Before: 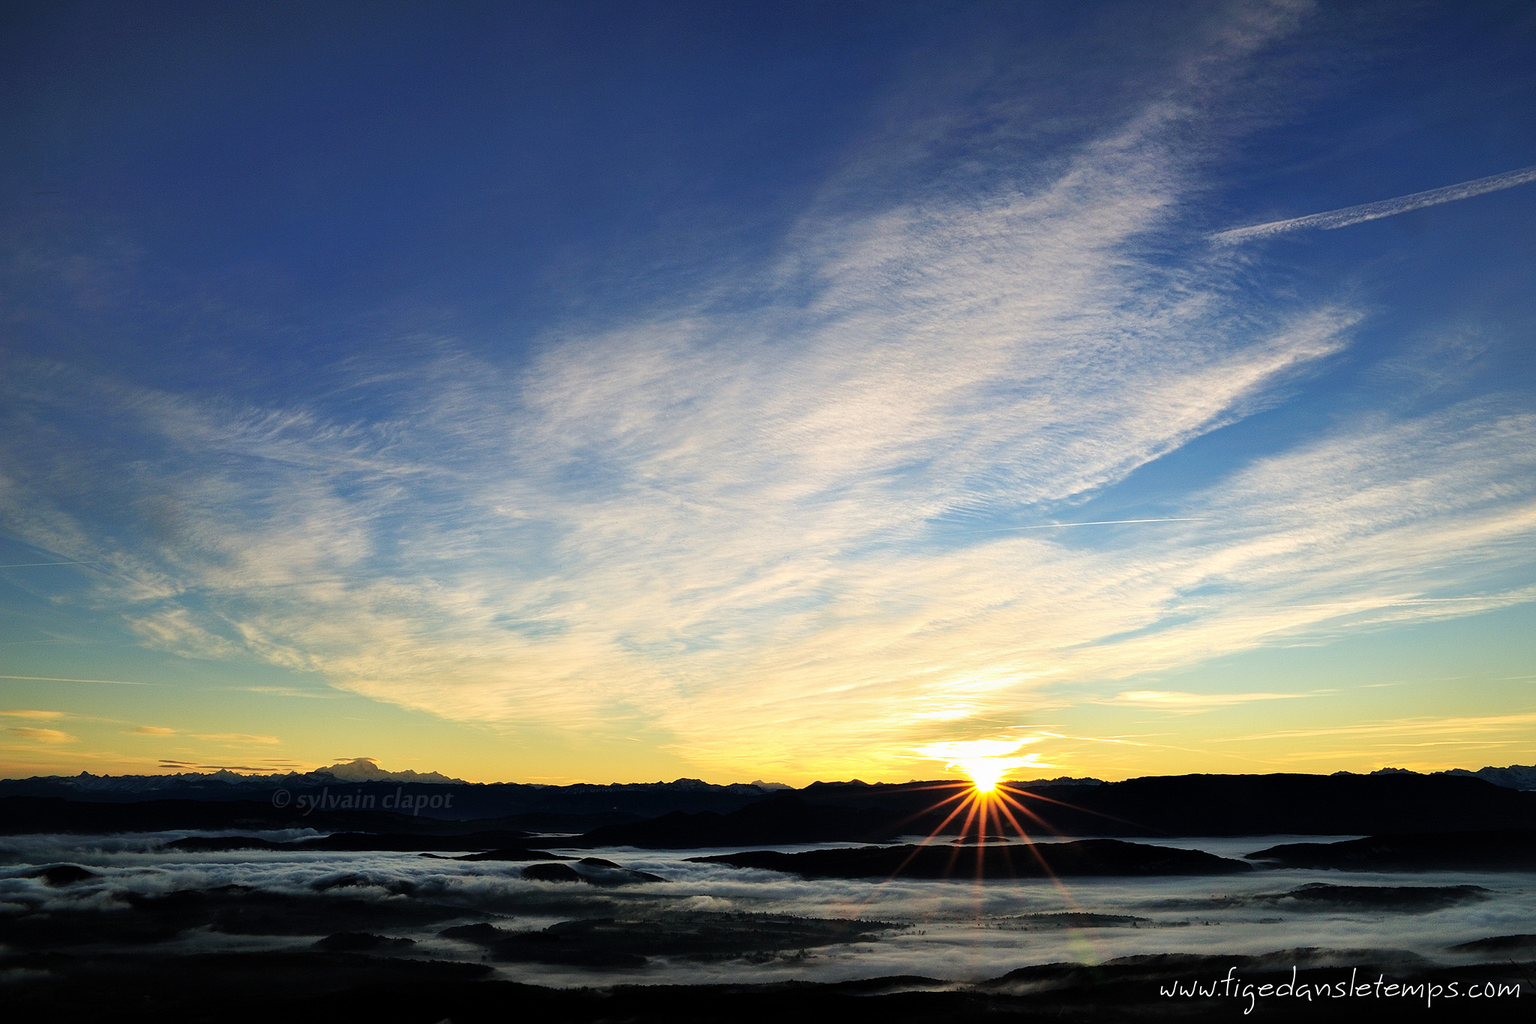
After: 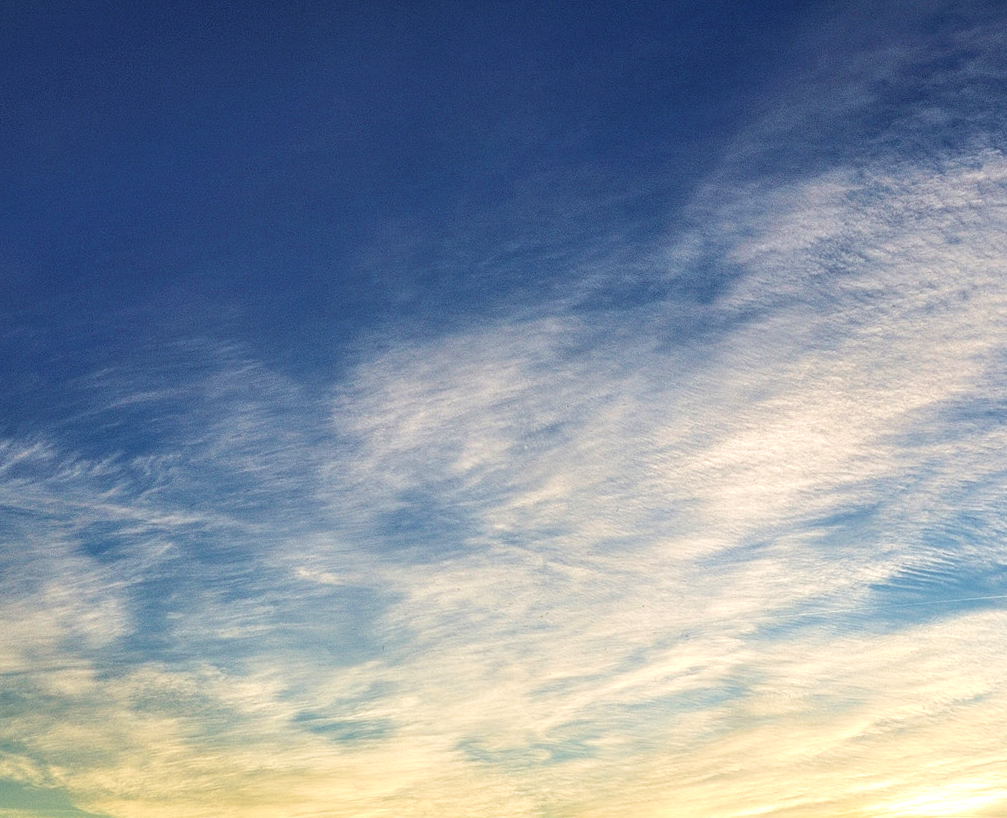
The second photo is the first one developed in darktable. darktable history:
velvia: on, module defaults
crop: left 17.775%, top 7.86%, right 33.025%, bottom 32.198%
local contrast: highlights 60%, shadows 62%, detail 160%
